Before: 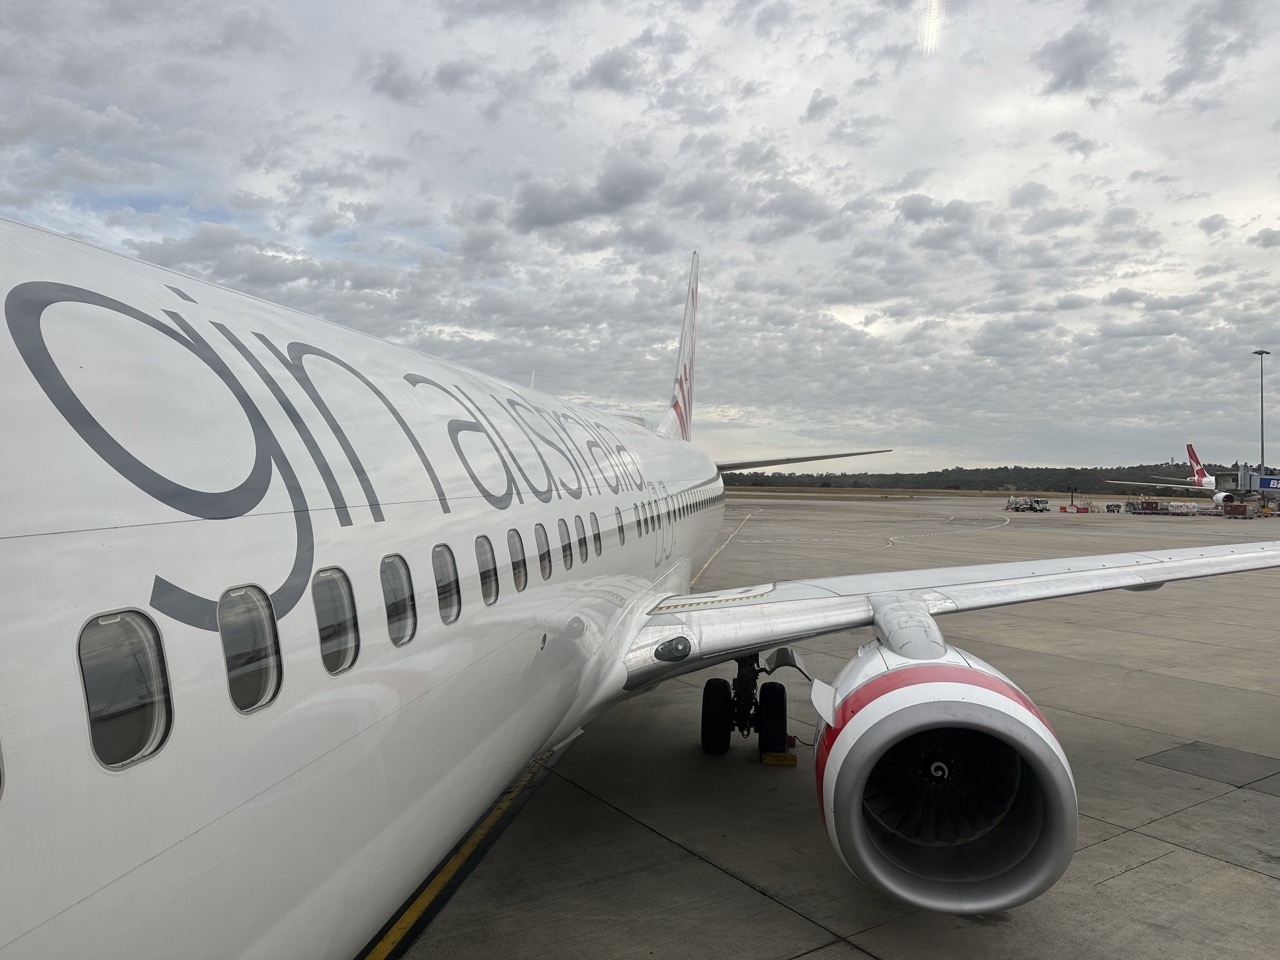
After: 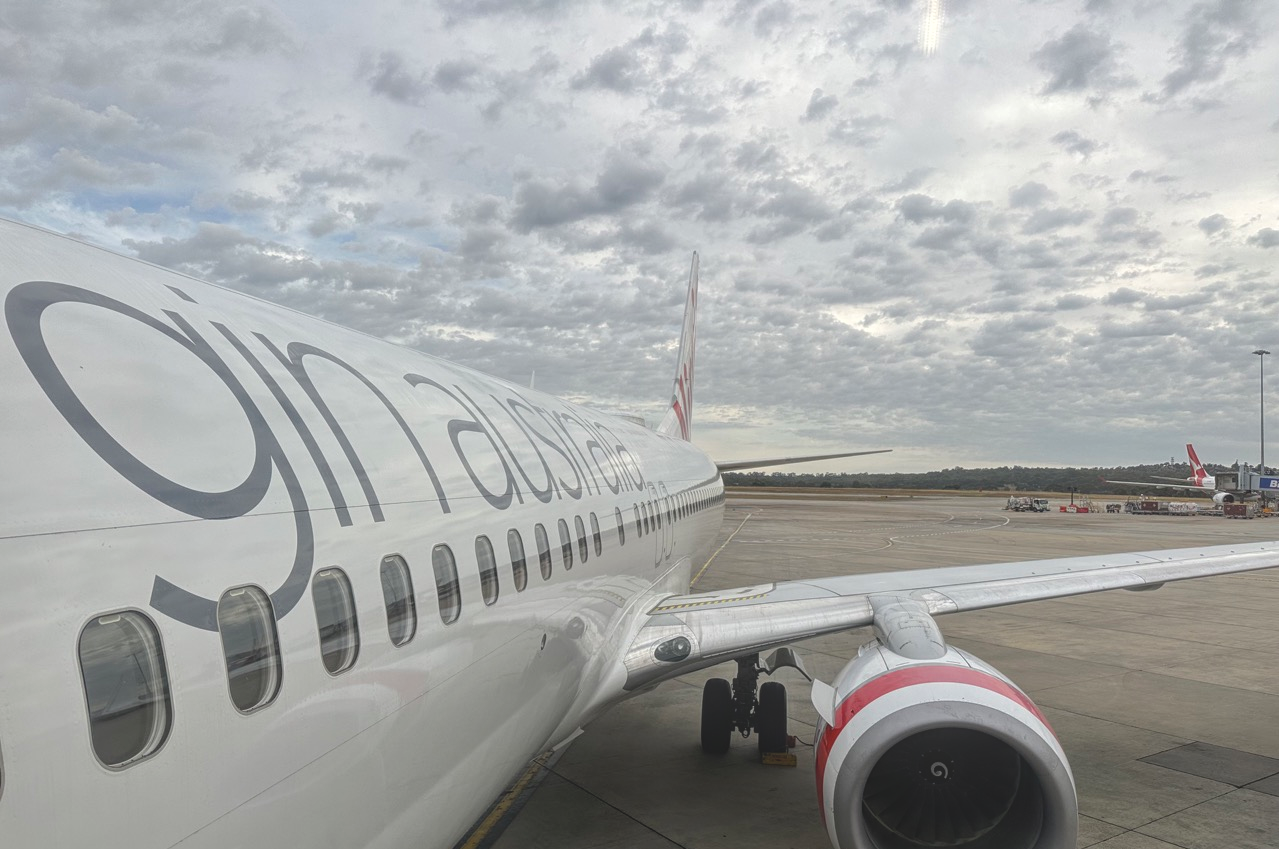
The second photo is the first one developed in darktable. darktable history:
tone curve: curves: ch0 [(0, 0) (0.161, 0.144) (0.501, 0.497) (1, 1)], color space Lab, linked channels, preserve colors none
local contrast: highlights 73%, shadows 15%, midtone range 0.197
crop and rotate: top 0%, bottom 11.49%
